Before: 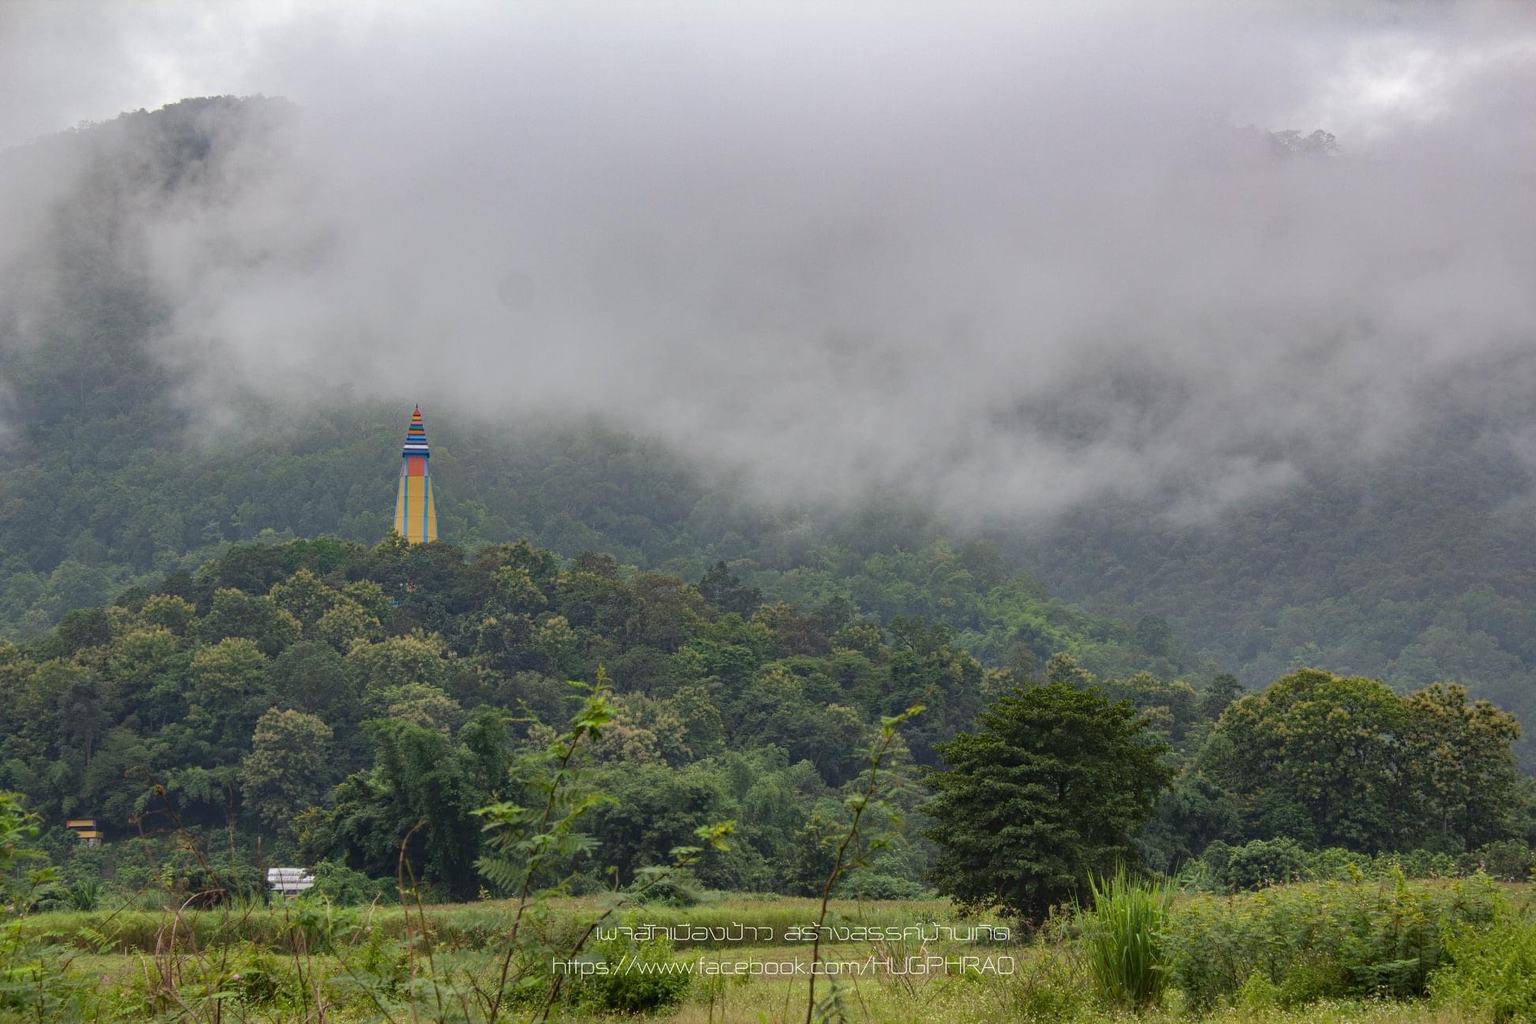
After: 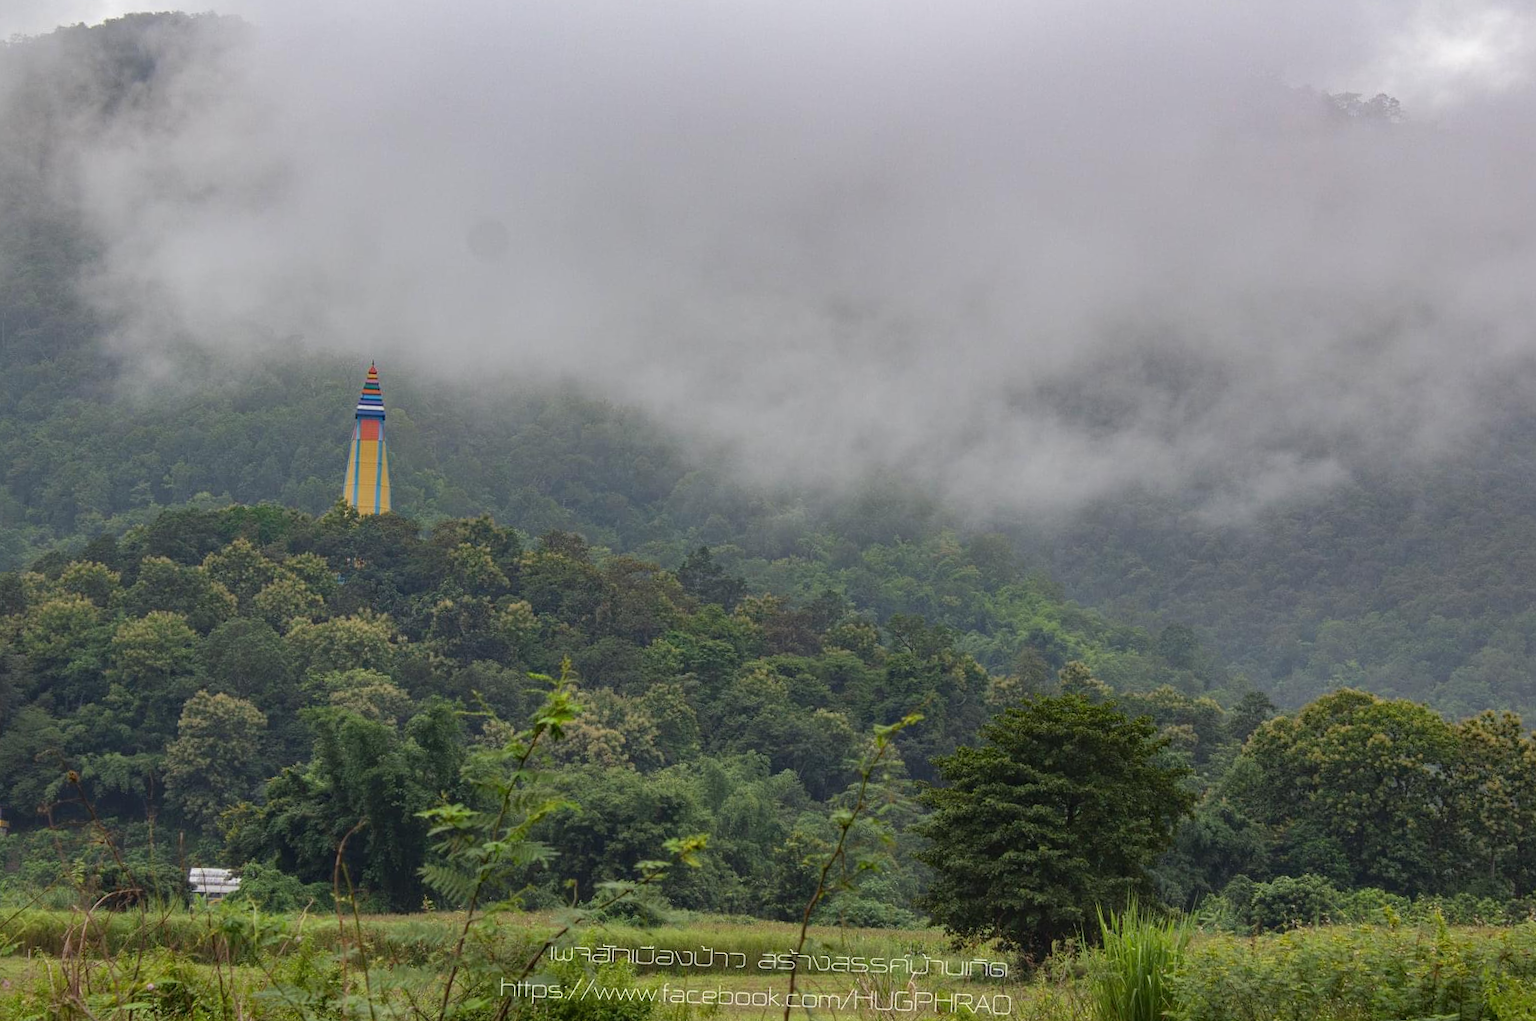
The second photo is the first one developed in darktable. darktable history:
crop and rotate: angle -2.09°, left 3.098%, top 4.111%, right 1.617%, bottom 0.765%
